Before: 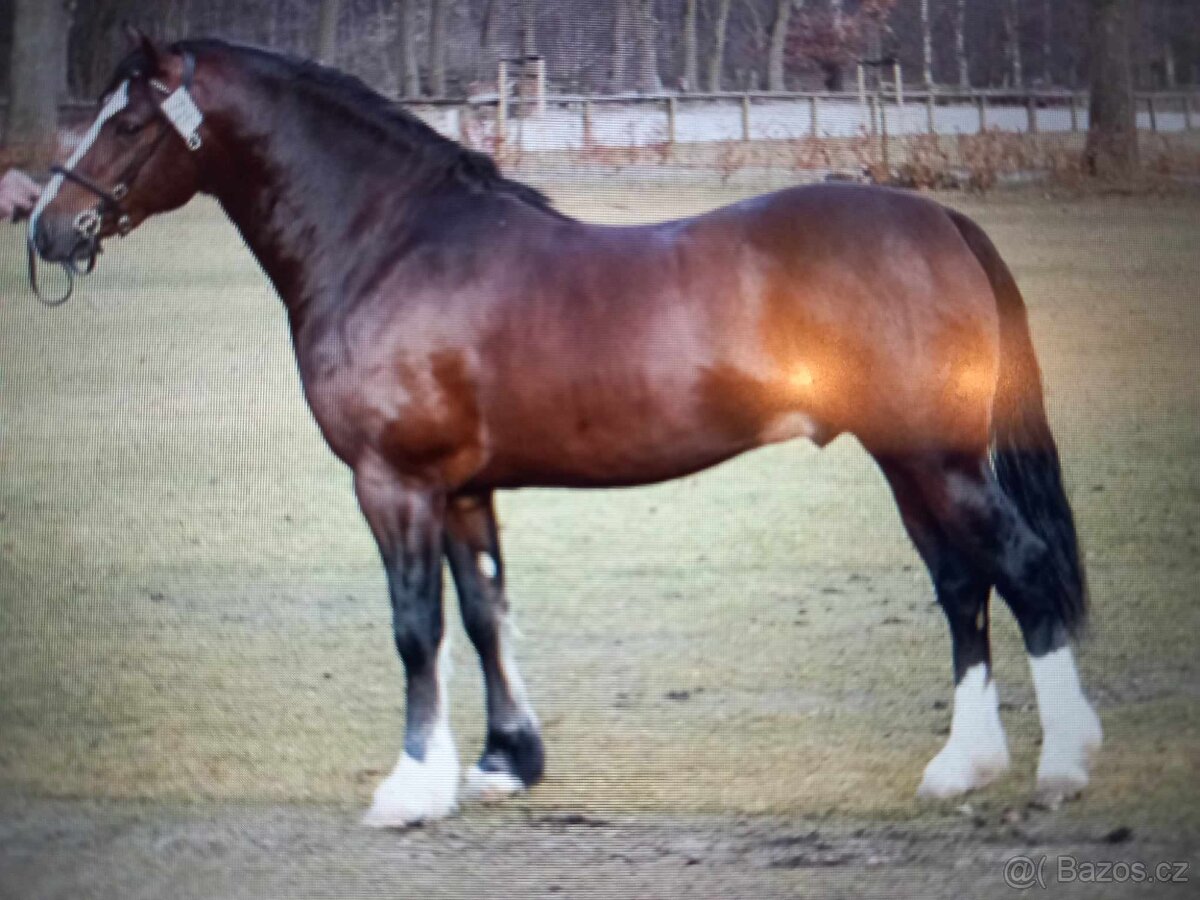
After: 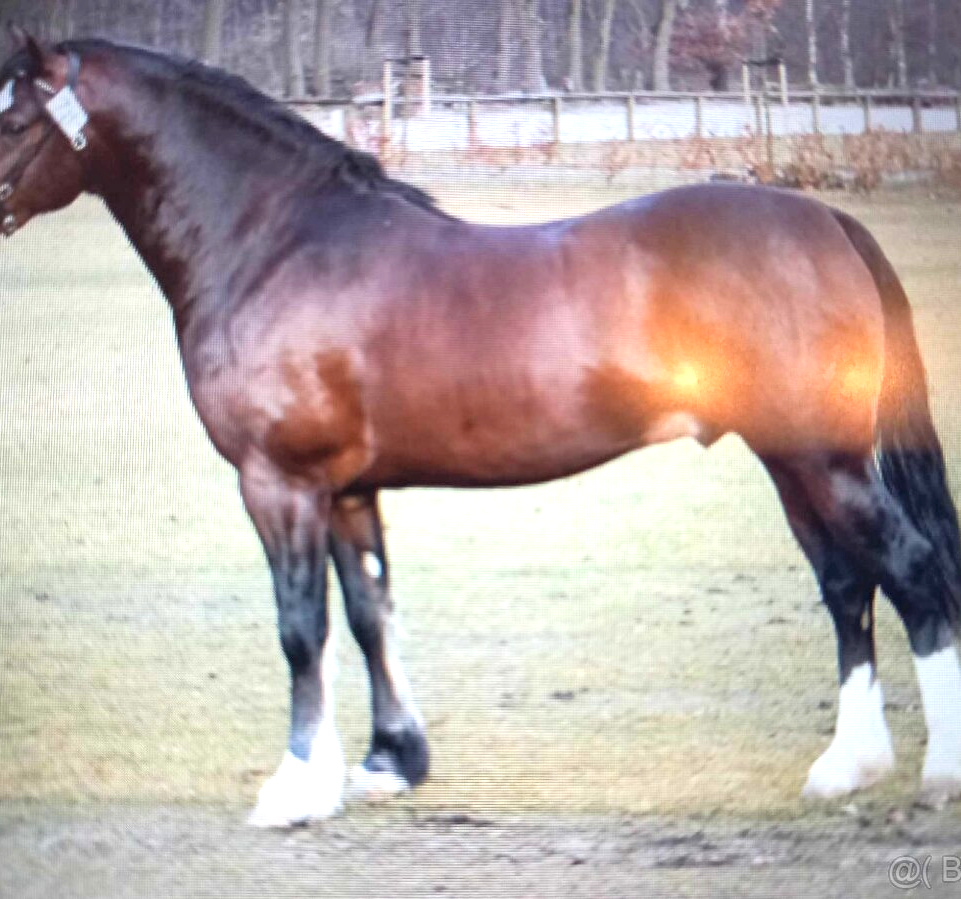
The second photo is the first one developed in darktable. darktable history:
contrast brightness saturation: brightness 0.138
exposure: exposure 0.719 EV, compensate highlight preservation false
crop and rotate: left 9.615%, right 10.272%
